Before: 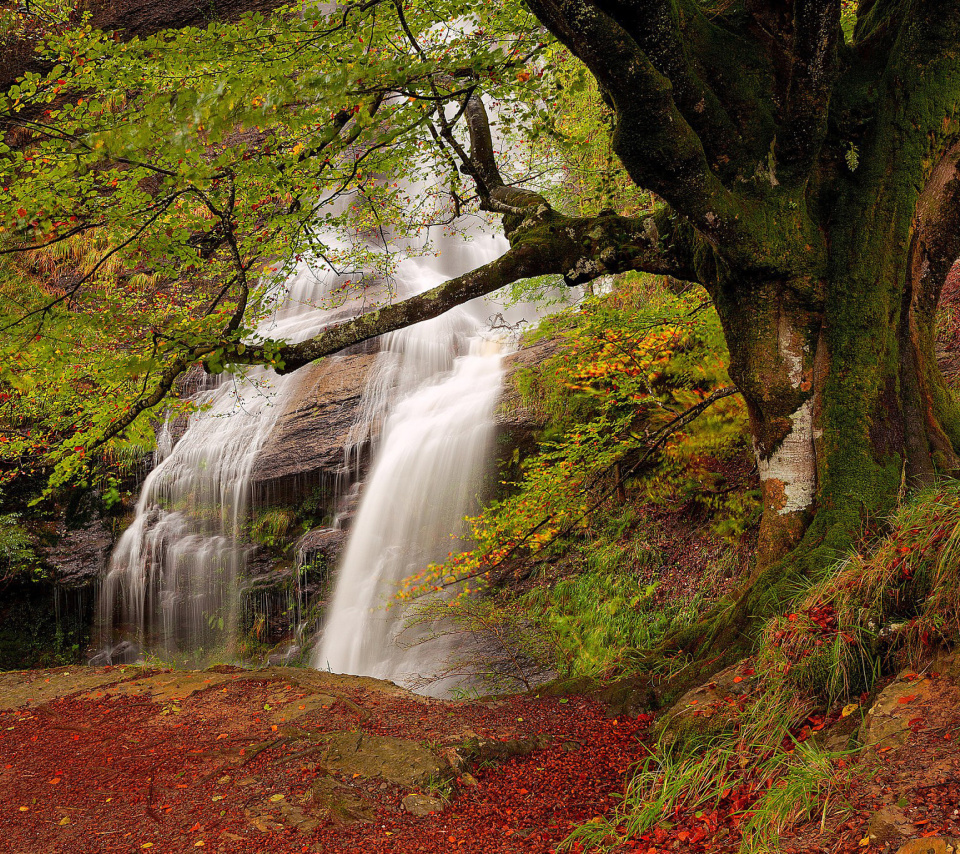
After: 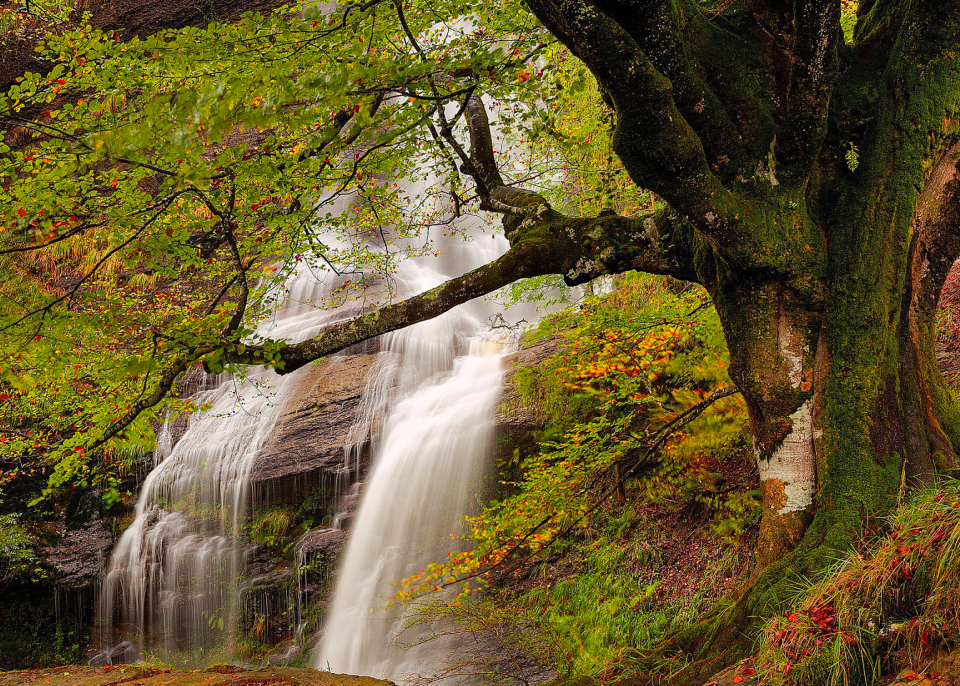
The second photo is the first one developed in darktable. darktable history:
haze removal: compatibility mode true, adaptive false
contrast equalizer: y [[0.5, 0.5, 0.472, 0.5, 0.5, 0.5], [0.5 ×6], [0.5 ×6], [0 ×6], [0 ×6]]
shadows and highlights: radius 108.52, shadows 40.68, highlights -72.88, low approximation 0.01, soften with gaussian
crop: bottom 19.644%
contrast brightness saturation: saturation 0.1
